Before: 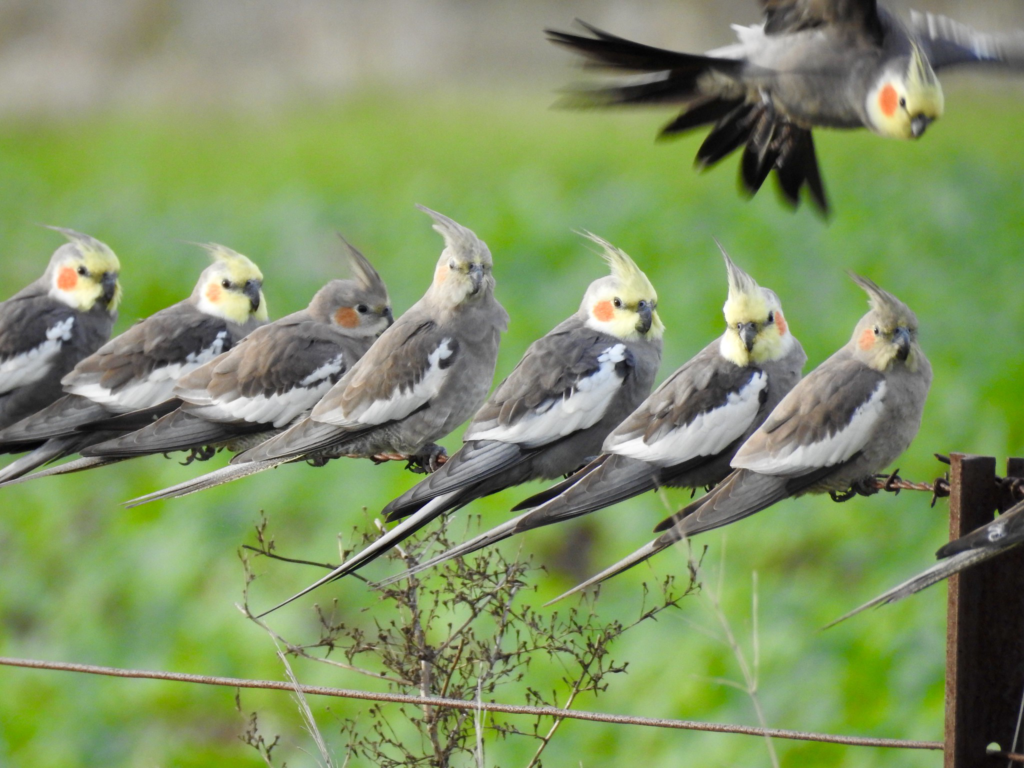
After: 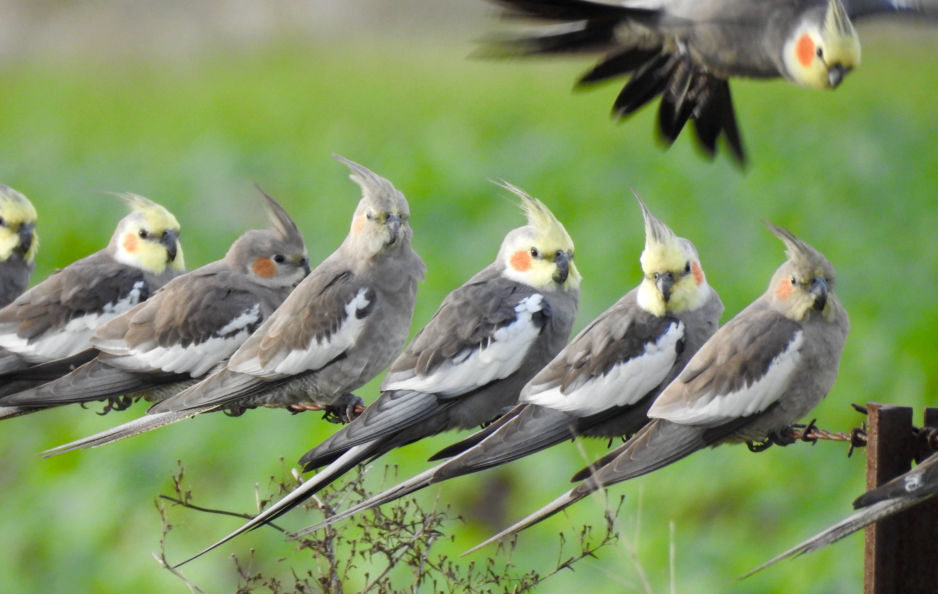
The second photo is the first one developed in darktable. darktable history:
shadows and highlights: shadows 25, highlights -25
crop: left 8.155%, top 6.611%, bottom 15.385%
